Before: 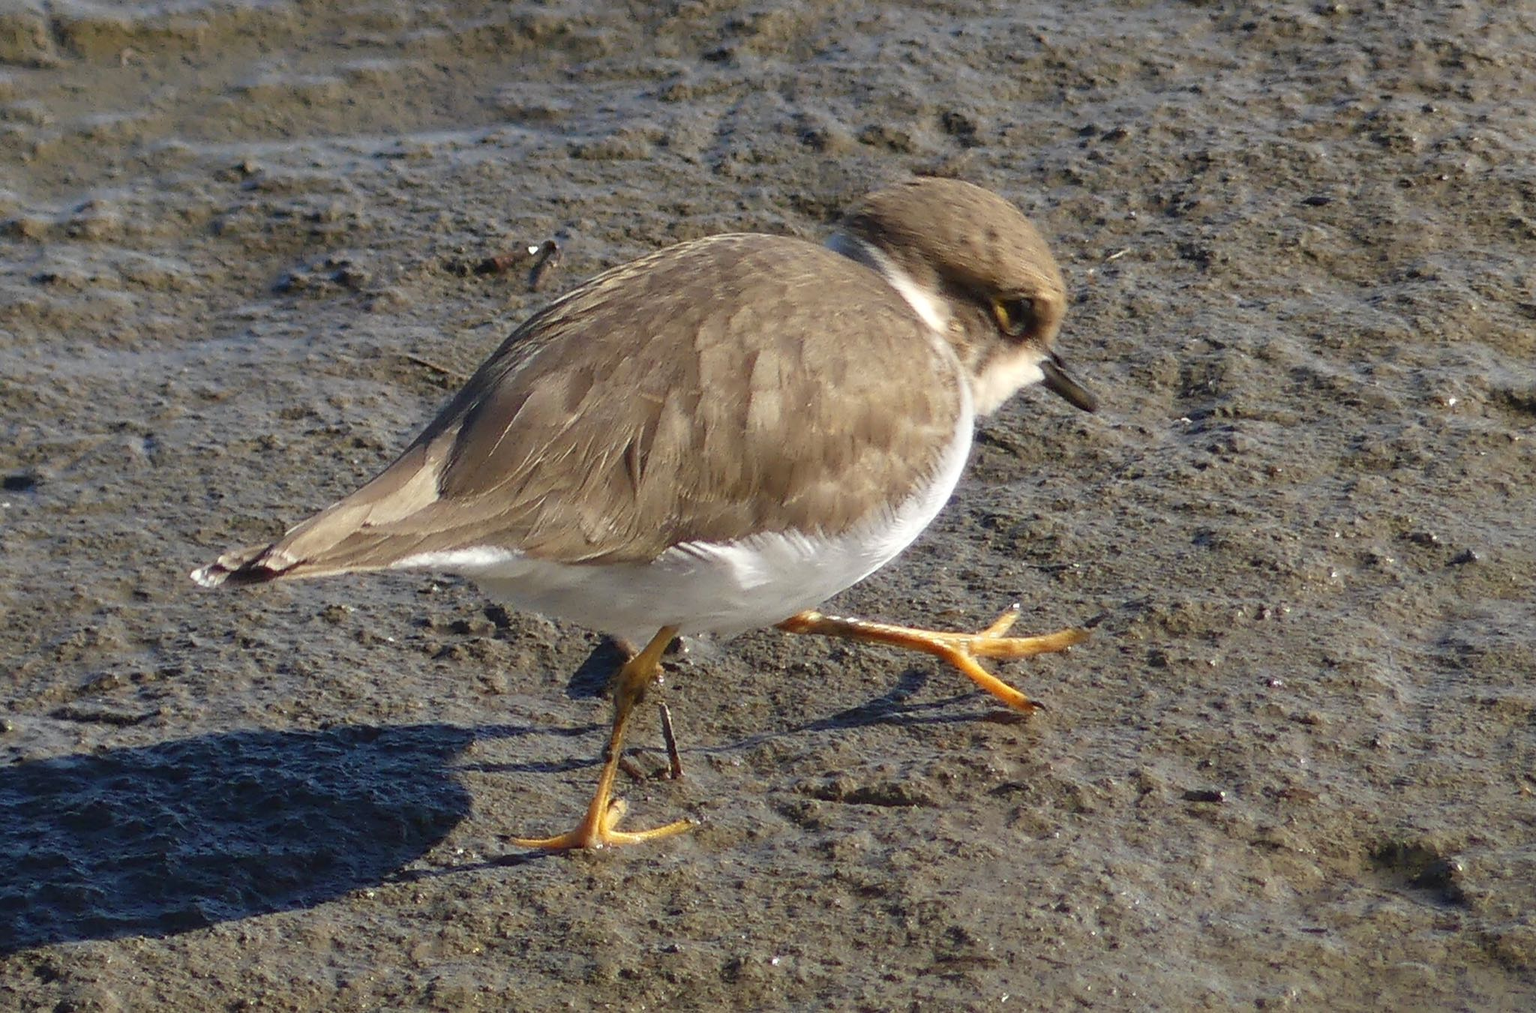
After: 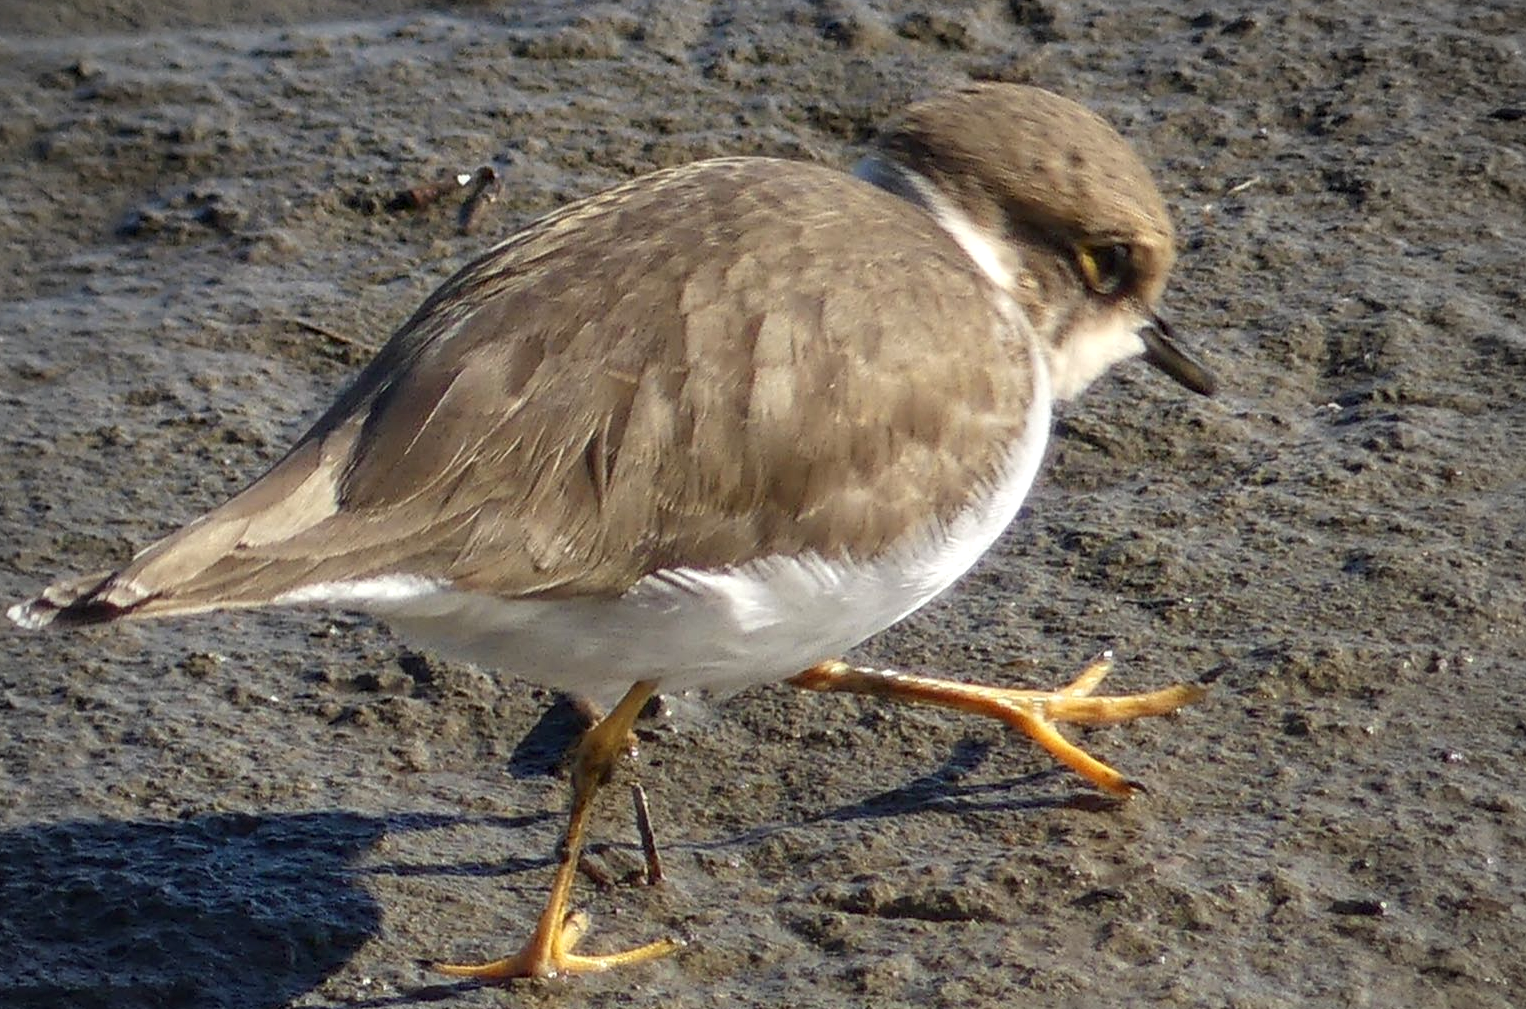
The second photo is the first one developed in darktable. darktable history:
crop and rotate: left 12.062%, top 11.418%, right 13.419%, bottom 13.837%
exposure: compensate highlight preservation false
local contrast: on, module defaults
vignetting: fall-off start 74.36%, fall-off radius 66.27%, center (-0.03, 0.234)
